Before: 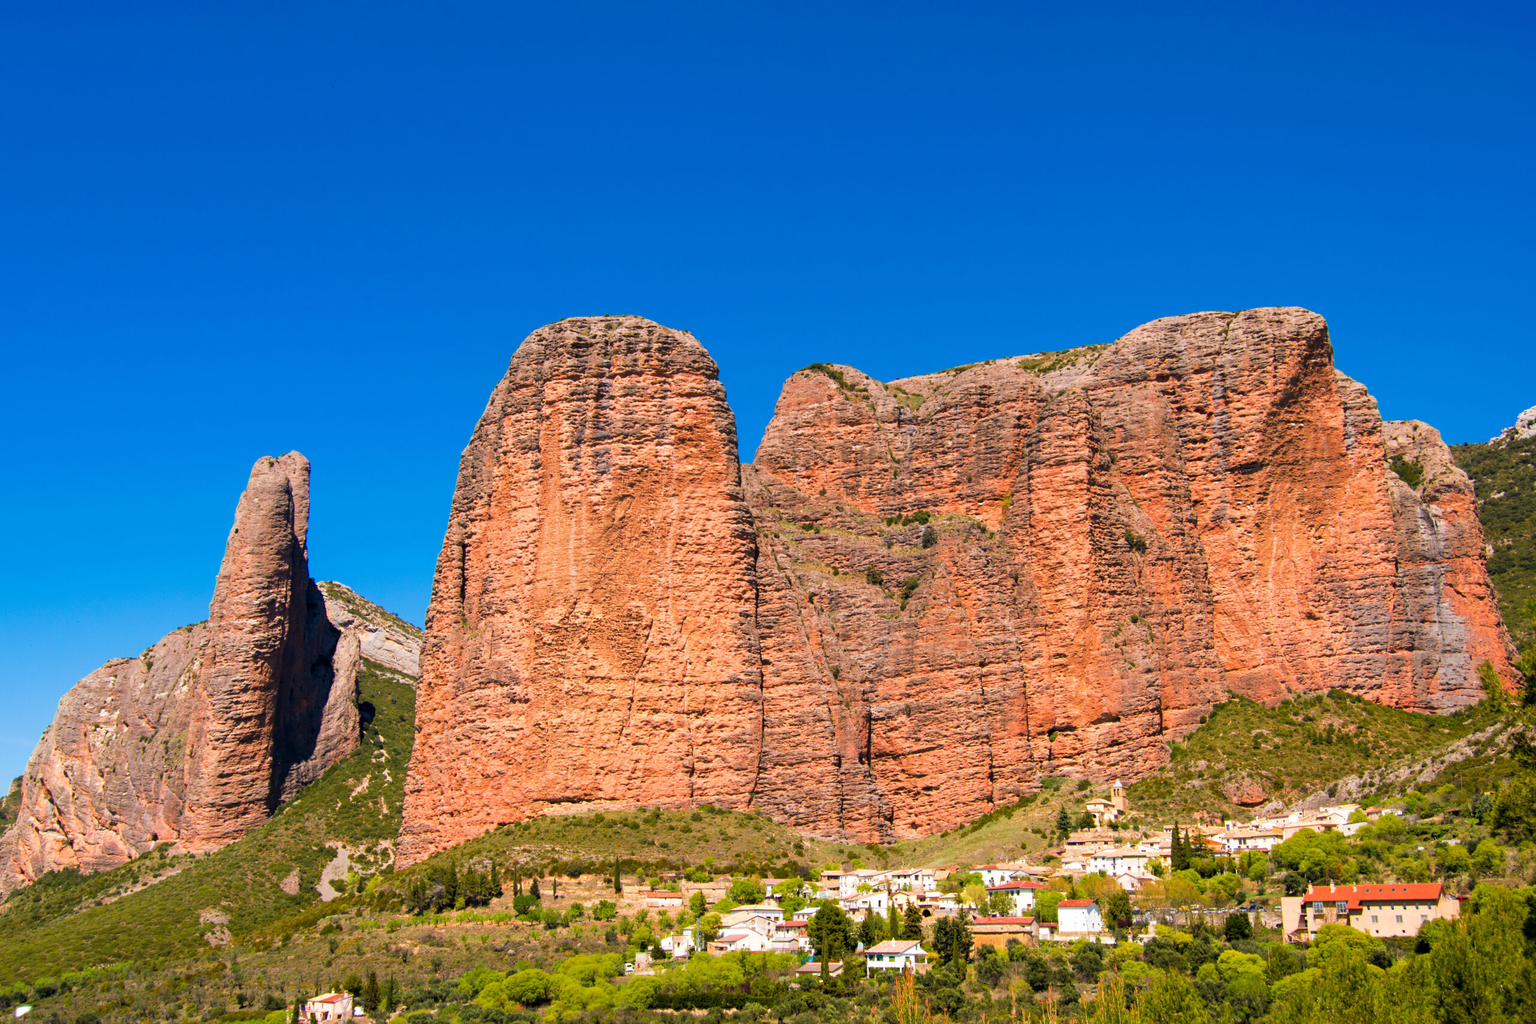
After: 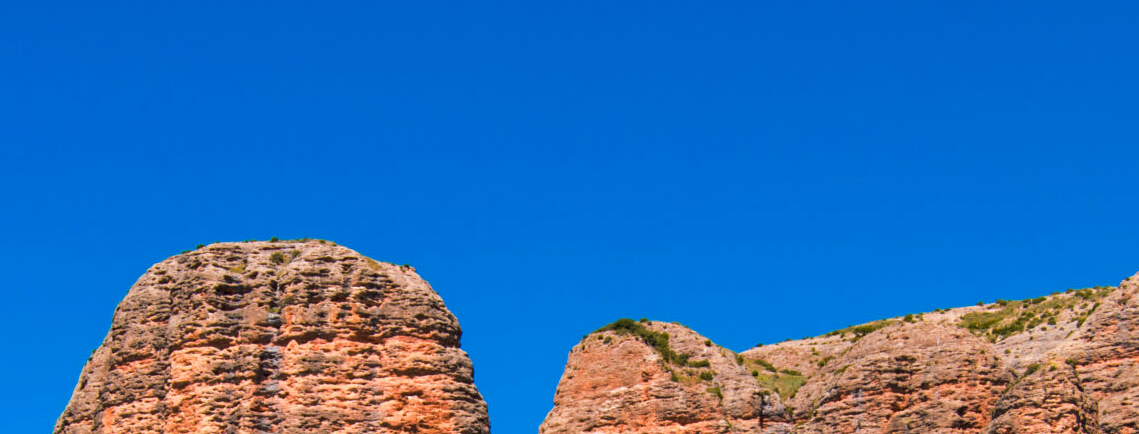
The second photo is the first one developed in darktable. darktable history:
haze removal: compatibility mode true, adaptive false
crop: left 28.813%, top 16.795%, right 26.687%, bottom 57.732%
